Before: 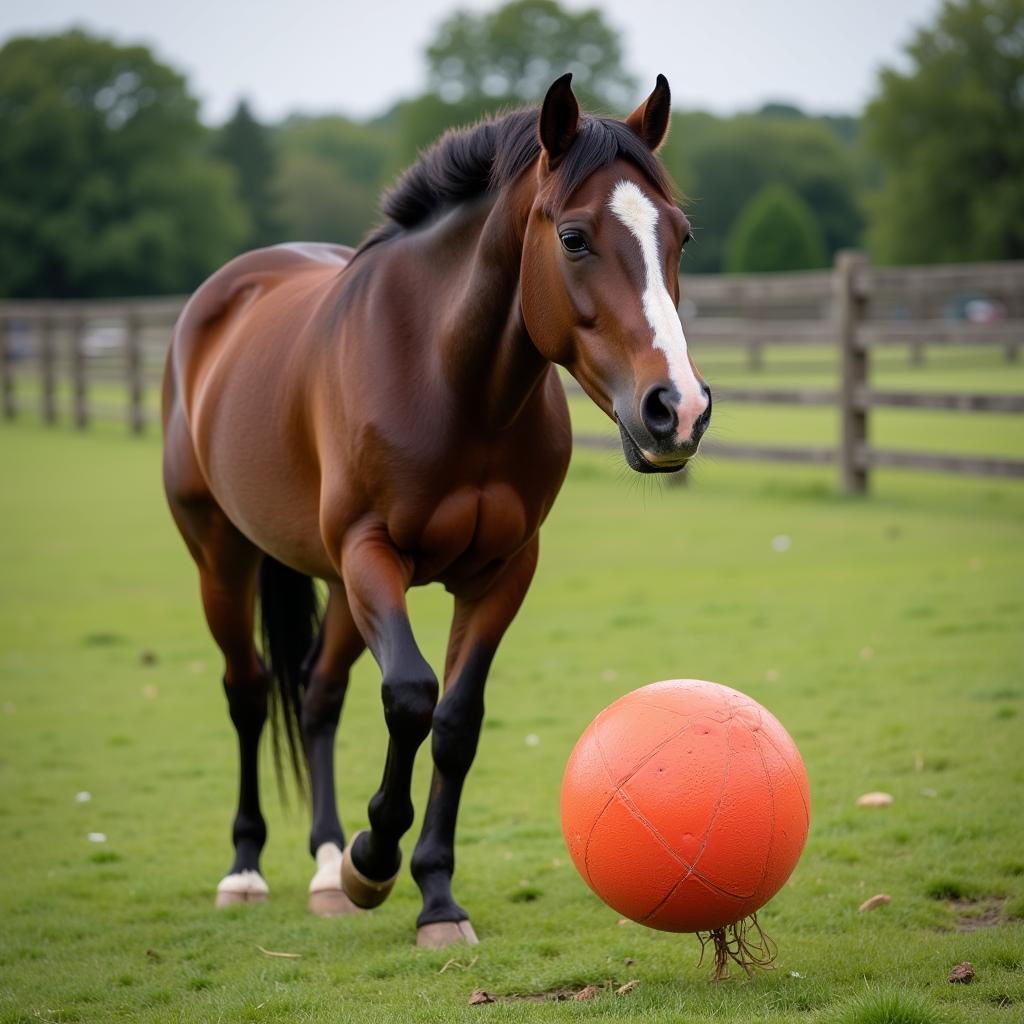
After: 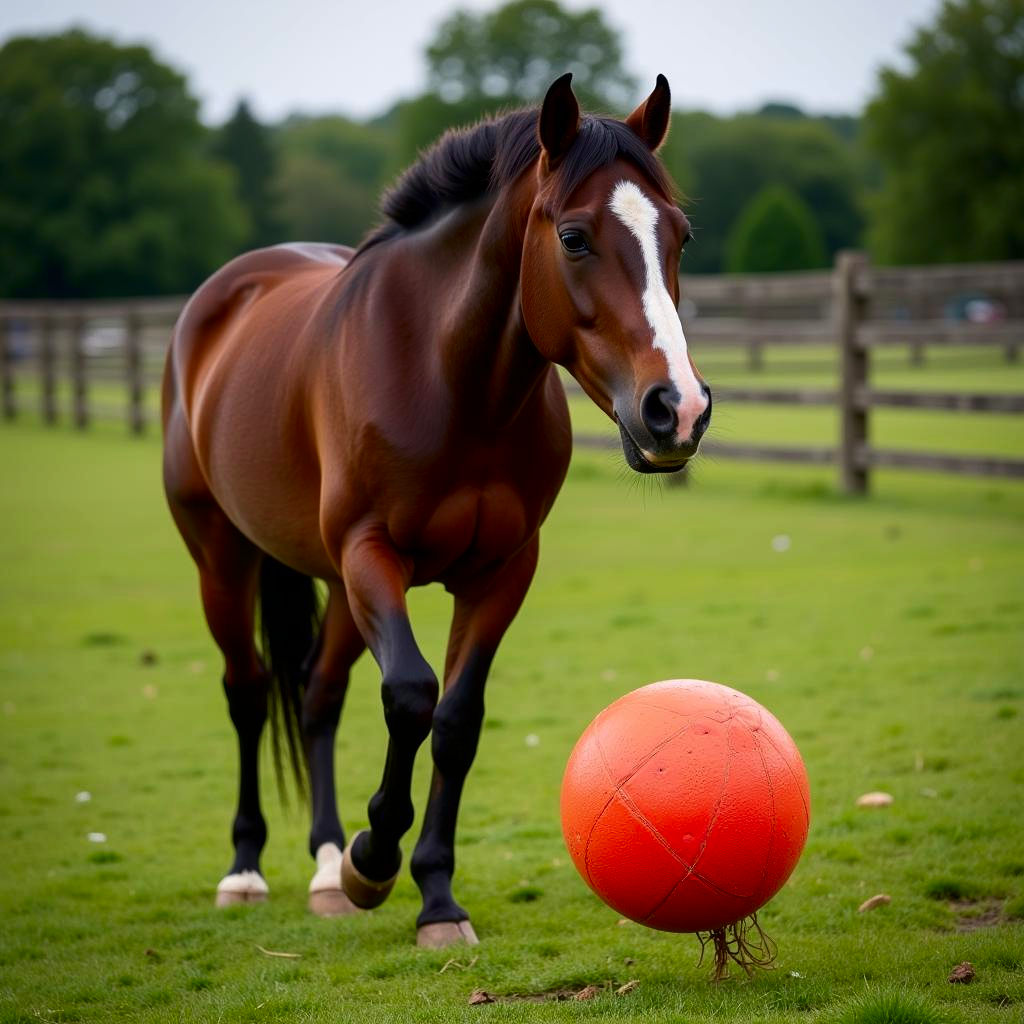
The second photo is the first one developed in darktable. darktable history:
contrast brightness saturation: contrast 0.117, brightness -0.119, saturation 0.202
